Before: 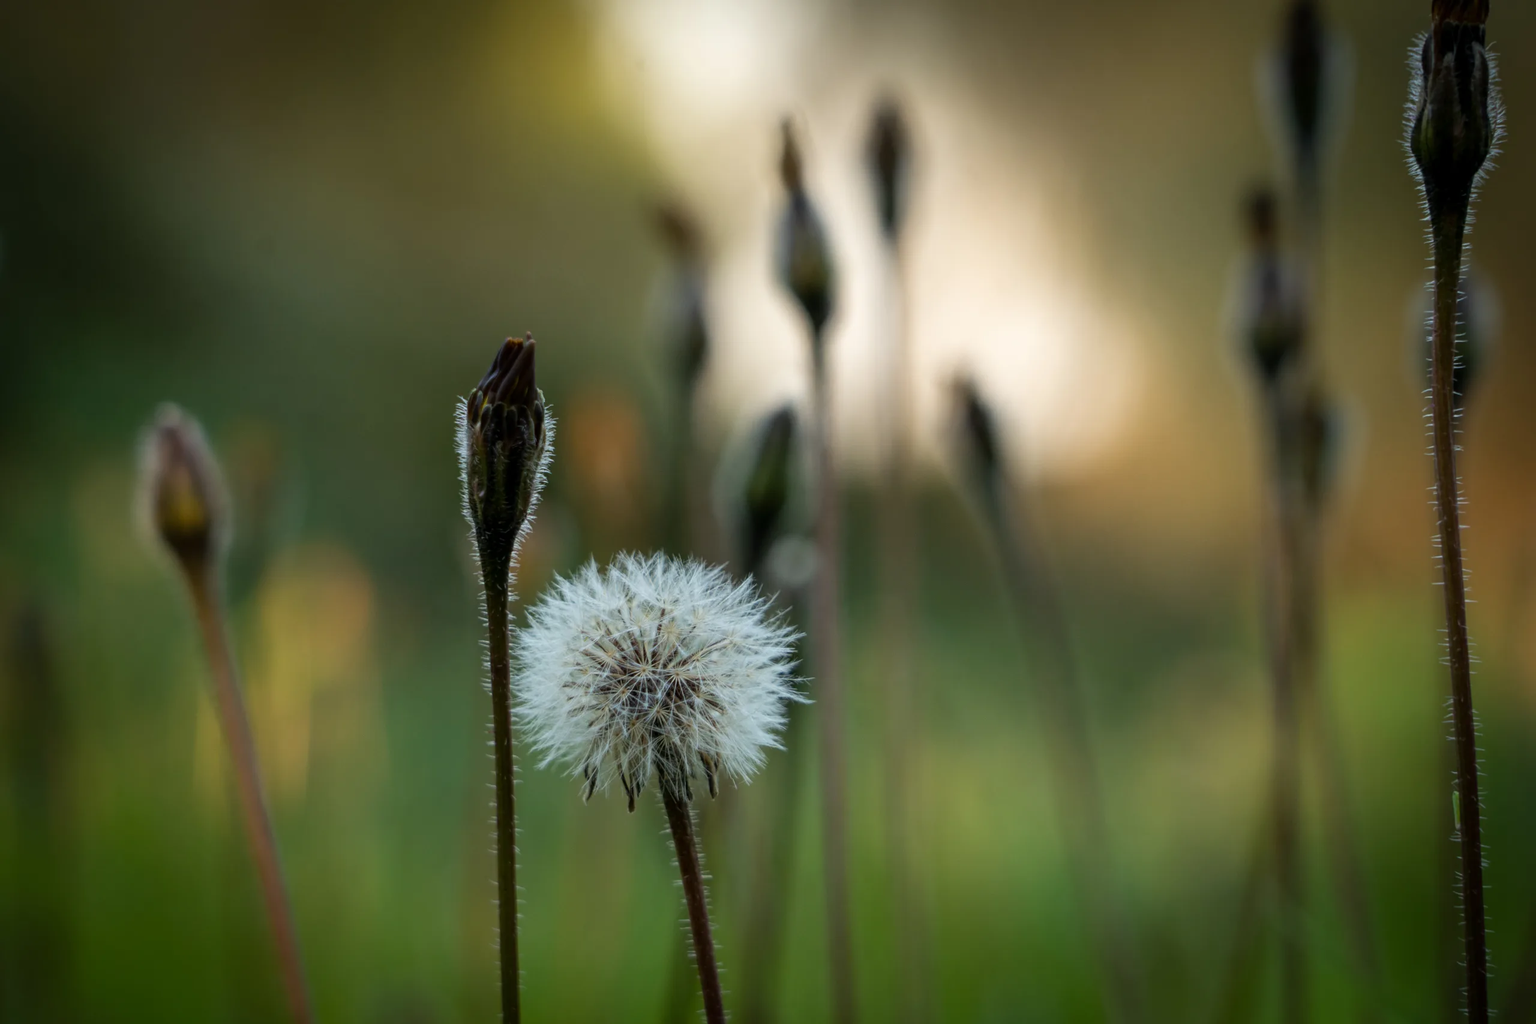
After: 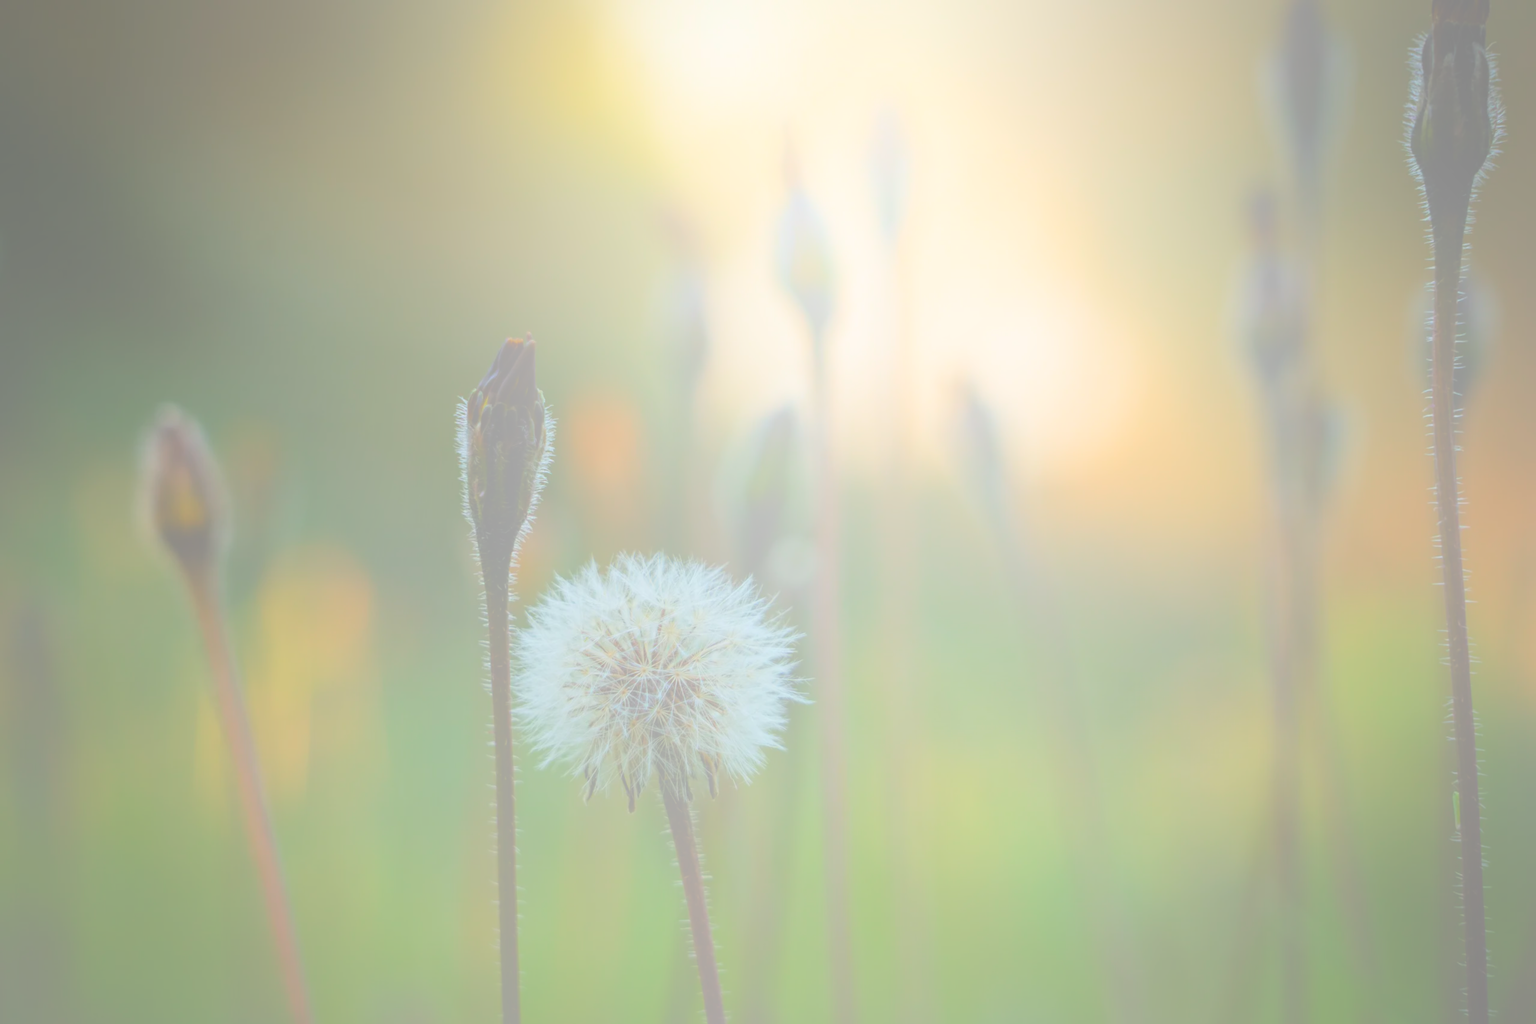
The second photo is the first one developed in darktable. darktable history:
exposure: black level correction -0.015, exposure -0.5 EV, compensate highlight preservation false
bloom: size 85%, threshold 5%, strength 85%
white balance: emerald 1
